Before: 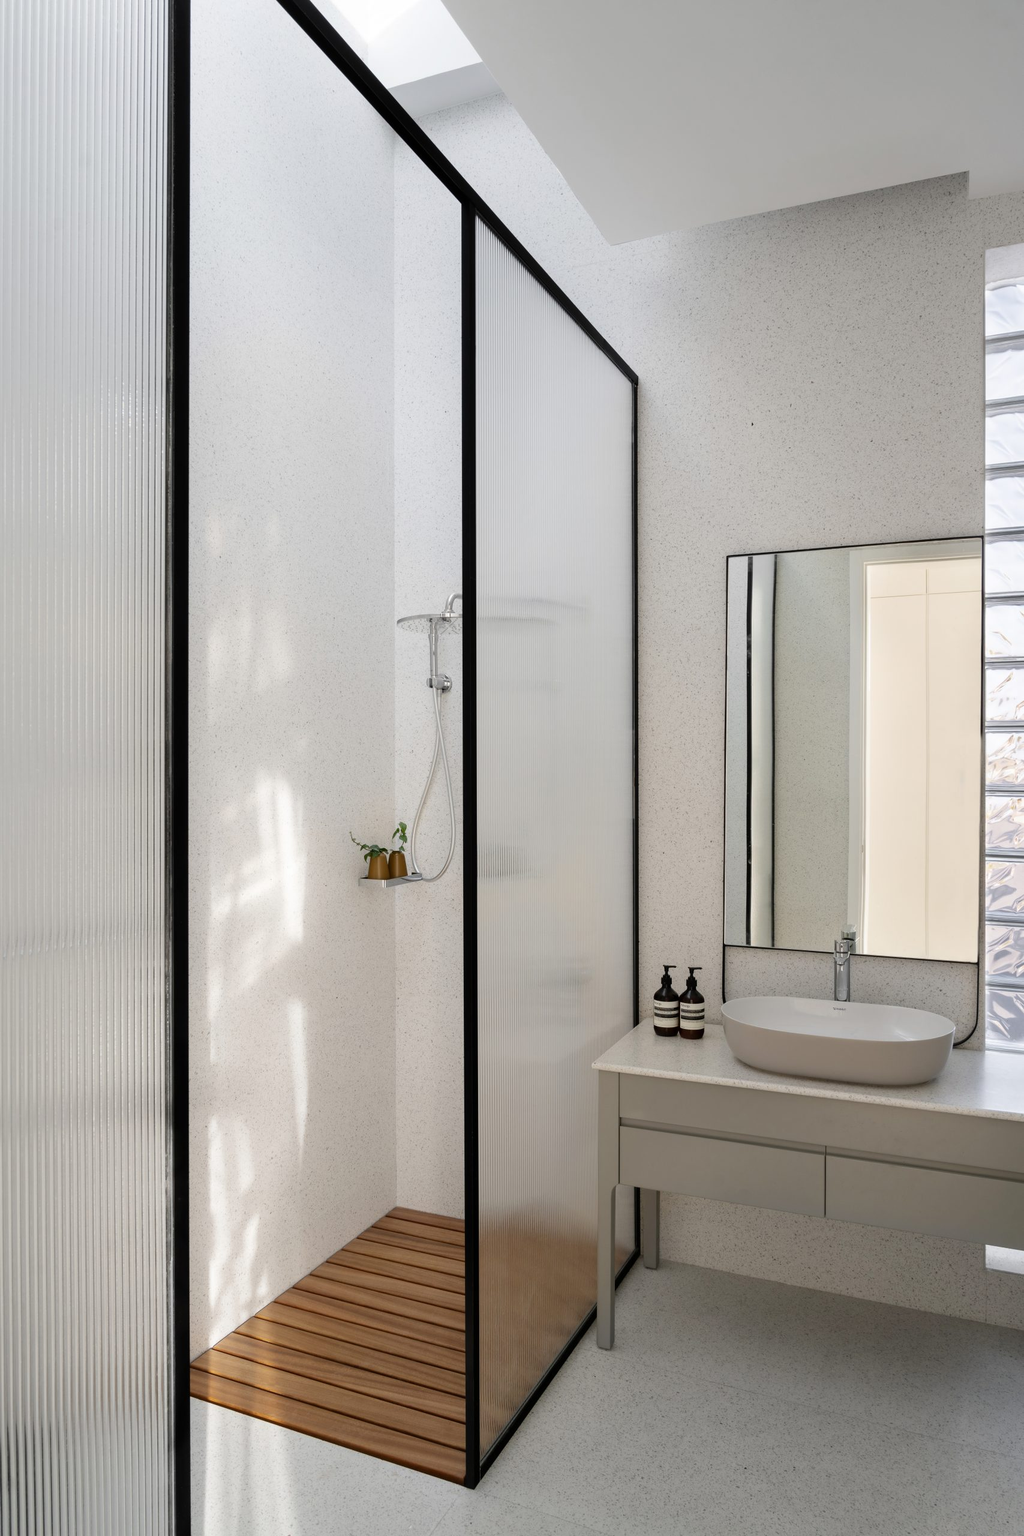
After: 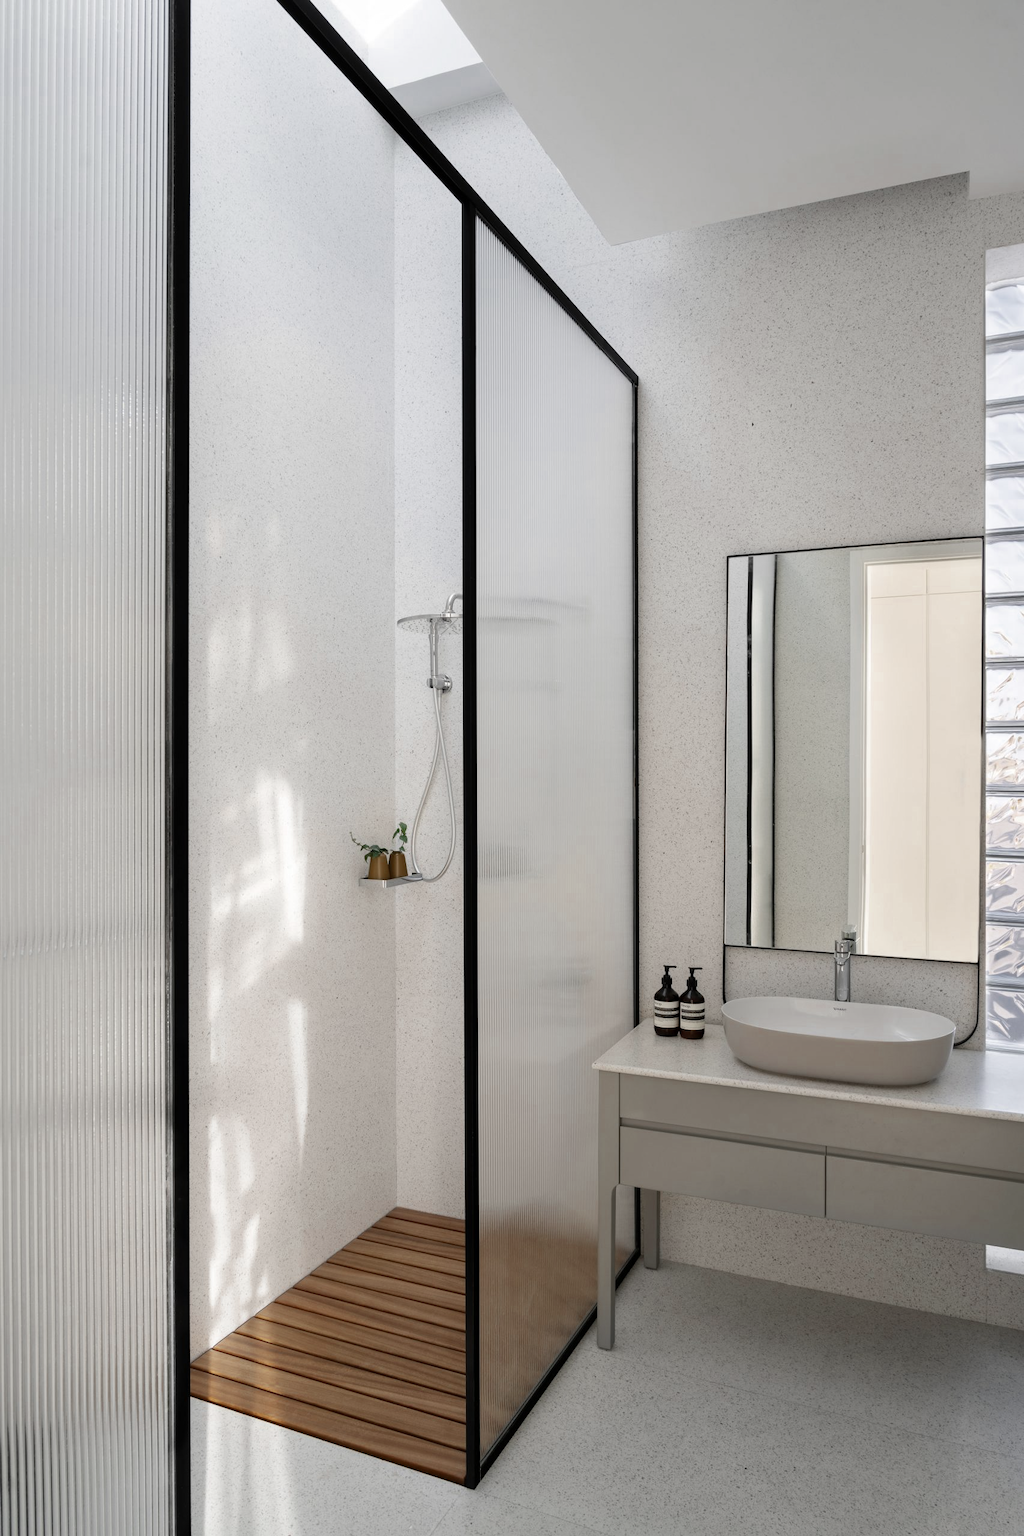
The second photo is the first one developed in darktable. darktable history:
color zones: curves: ch0 [(0, 0.5) (0.125, 0.4) (0.25, 0.5) (0.375, 0.4) (0.5, 0.4) (0.625, 0.35) (0.75, 0.35) (0.875, 0.5)]; ch1 [(0, 0.35) (0.125, 0.45) (0.25, 0.35) (0.375, 0.35) (0.5, 0.35) (0.625, 0.35) (0.75, 0.45) (0.875, 0.35)]; ch2 [(0, 0.6) (0.125, 0.5) (0.25, 0.5) (0.375, 0.6) (0.5, 0.6) (0.625, 0.5) (0.75, 0.5) (0.875, 0.5)]
local contrast: mode bilateral grid, contrast 10, coarseness 25, detail 115%, midtone range 0.2
